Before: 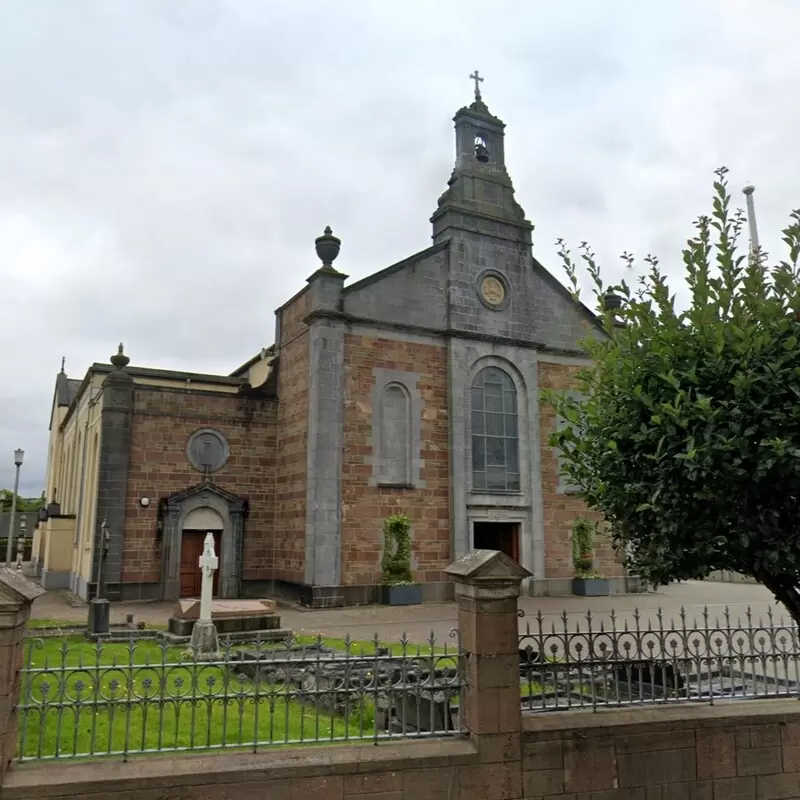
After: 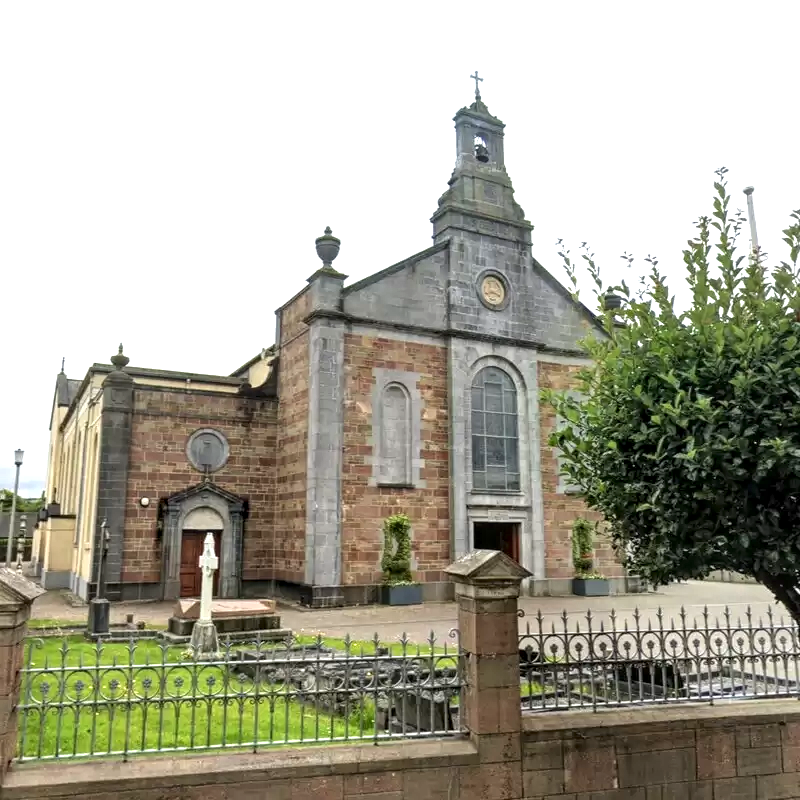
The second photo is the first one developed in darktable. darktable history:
local contrast: detail 142%
exposure: black level correction 0, exposure 1.025 EV, compensate highlight preservation false
